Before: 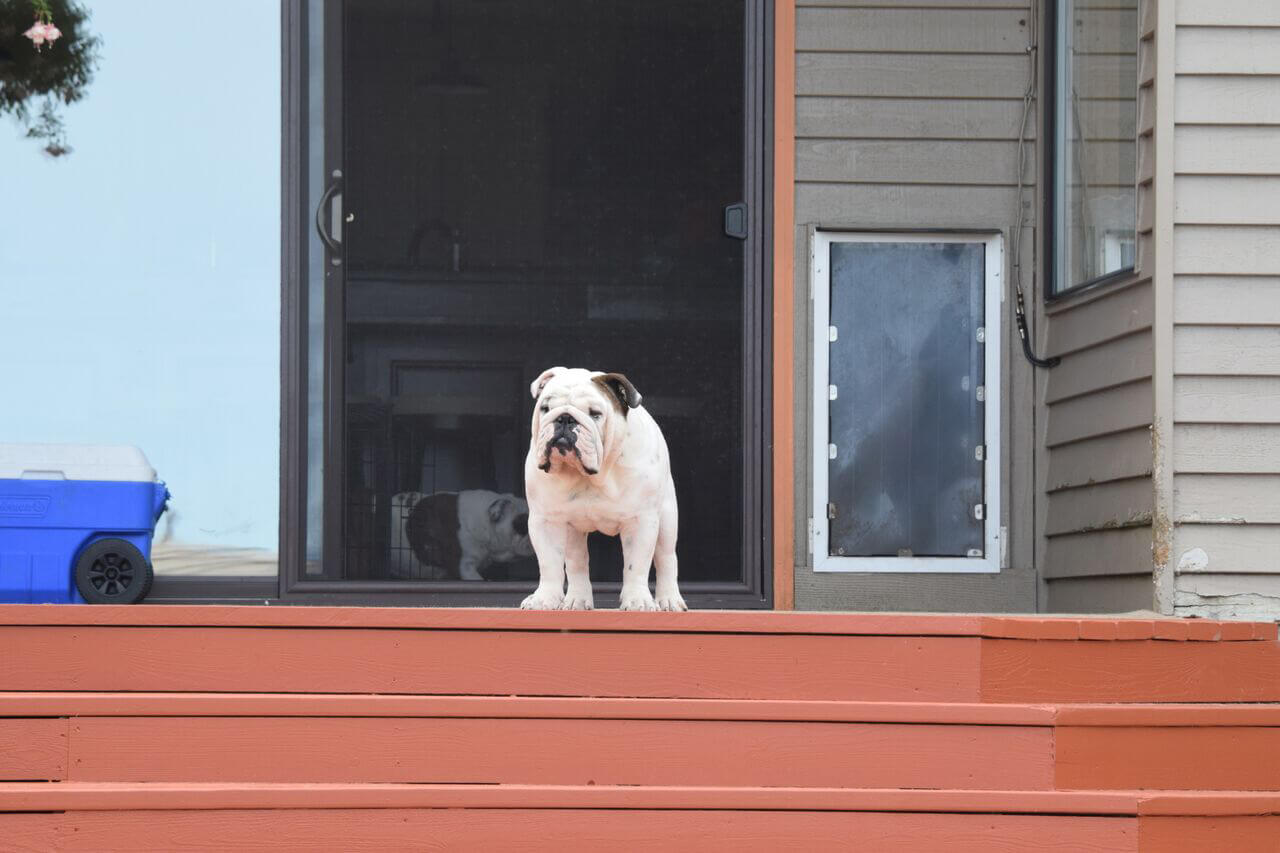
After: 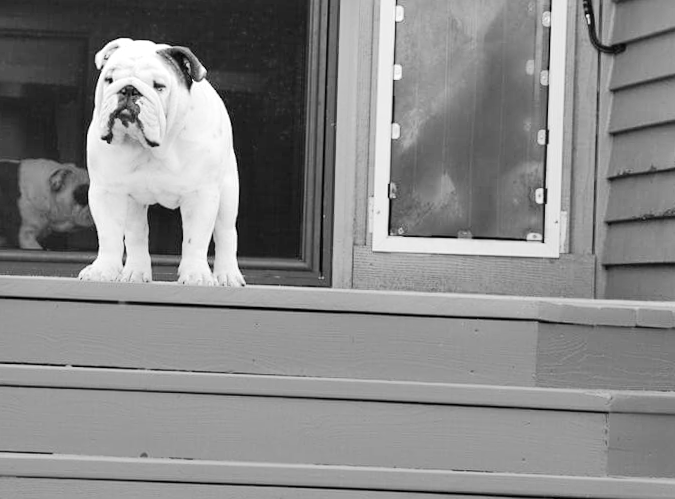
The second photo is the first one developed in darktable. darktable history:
sharpen: amount 0.2
exposure: black level correction 0.001, exposure 0.191 EV, compensate highlight preservation false
monochrome: a 0, b 0, size 0.5, highlights 0.57
crop: left 34.479%, top 38.822%, right 13.718%, bottom 5.172%
tone curve: curves: ch0 [(0, 0) (0.037, 0.011) (0.135, 0.093) (0.266, 0.281) (0.461, 0.555) (0.581, 0.716) (0.675, 0.793) (0.767, 0.849) (0.91, 0.924) (1, 0.979)]; ch1 [(0, 0) (0.292, 0.278) (0.431, 0.418) (0.493, 0.479) (0.506, 0.5) (0.532, 0.537) (0.562, 0.581) (0.641, 0.663) (0.754, 0.76) (1, 1)]; ch2 [(0, 0) (0.294, 0.3) (0.361, 0.372) (0.429, 0.445) (0.478, 0.486) (0.502, 0.498) (0.518, 0.522) (0.531, 0.549) (0.561, 0.59) (0.64, 0.655) (0.693, 0.706) (0.845, 0.833) (1, 0.951)], color space Lab, independent channels, preserve colors none
rotate and perspective: rotation 1.72°, automatic cropping off
